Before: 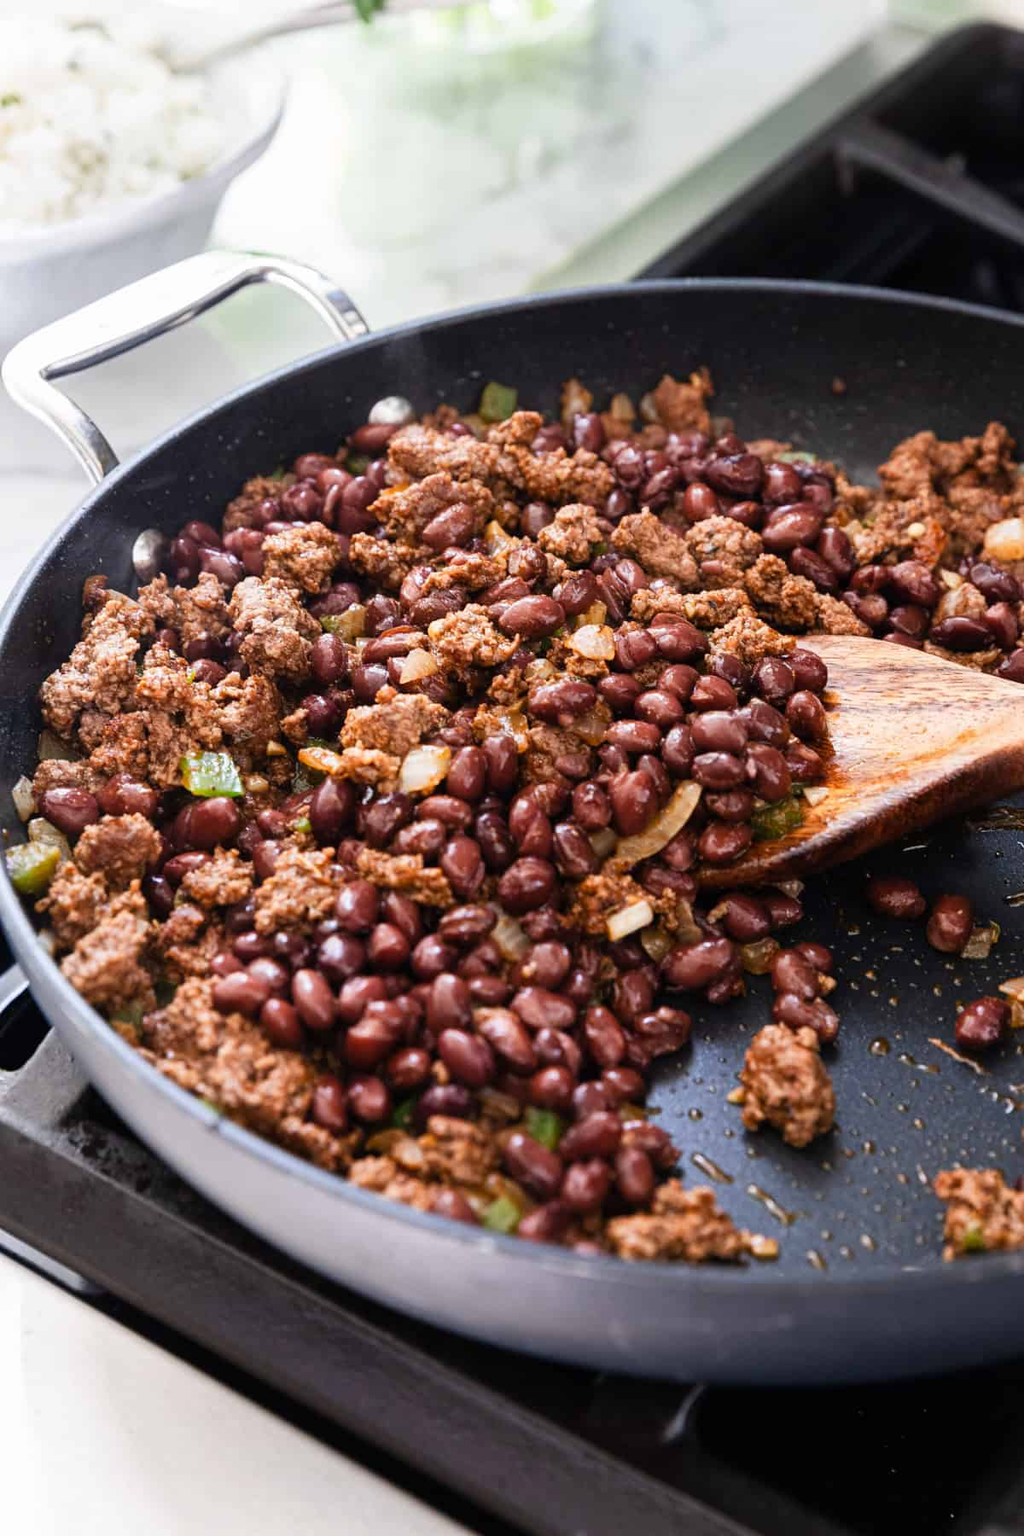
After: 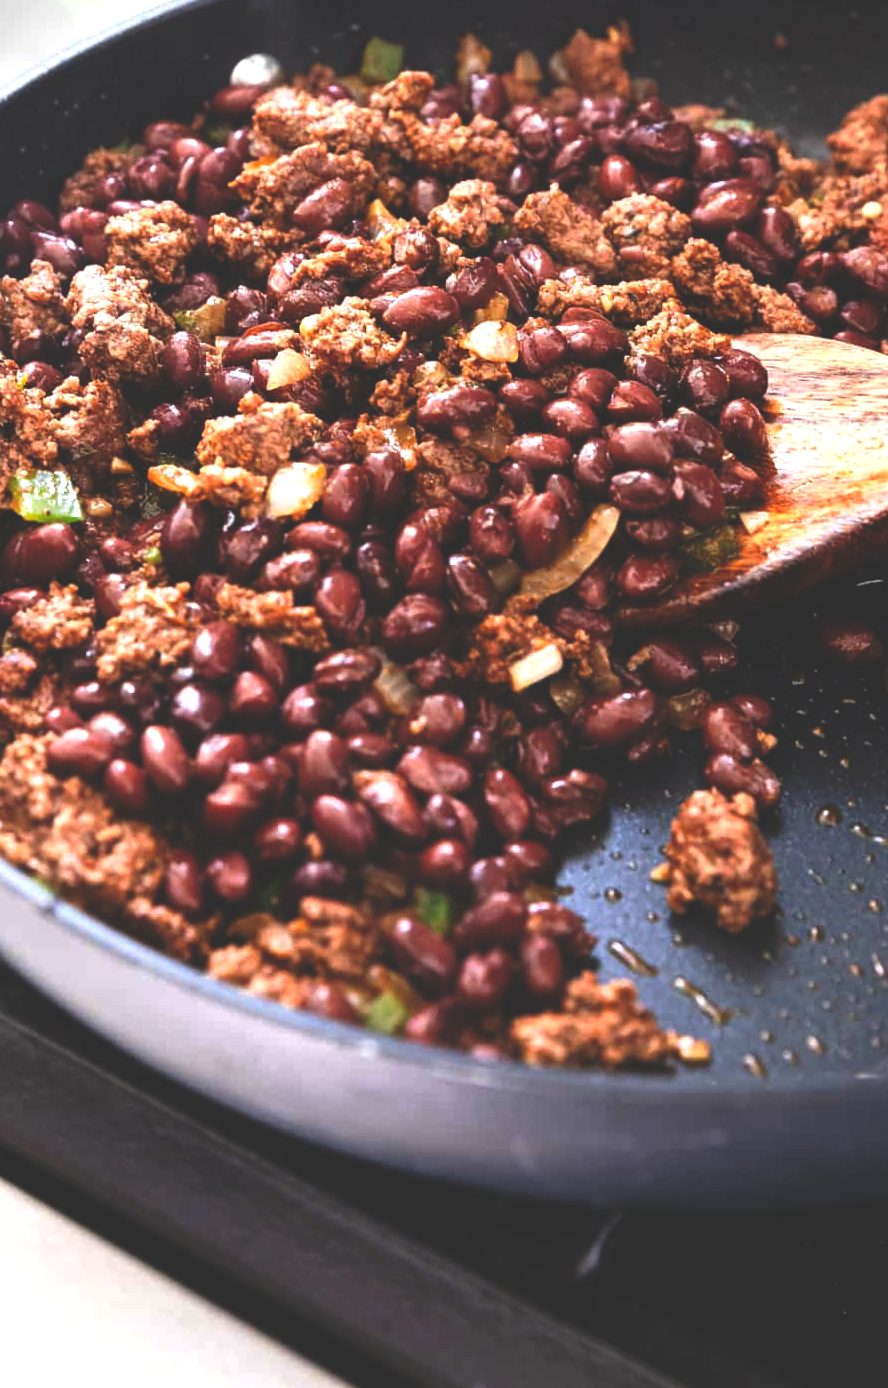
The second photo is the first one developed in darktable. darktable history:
crop: left 16.871%, top 22.857%, right 9.116%
rgb curve: curves: ch0 [(0, 0.186) (0.314, 0.284) (0.775, 0.708) (1, 1)], compensate middle gray true, preserve colors none
exposure: exposure 0.564 EV, compensate highlight preservation false
